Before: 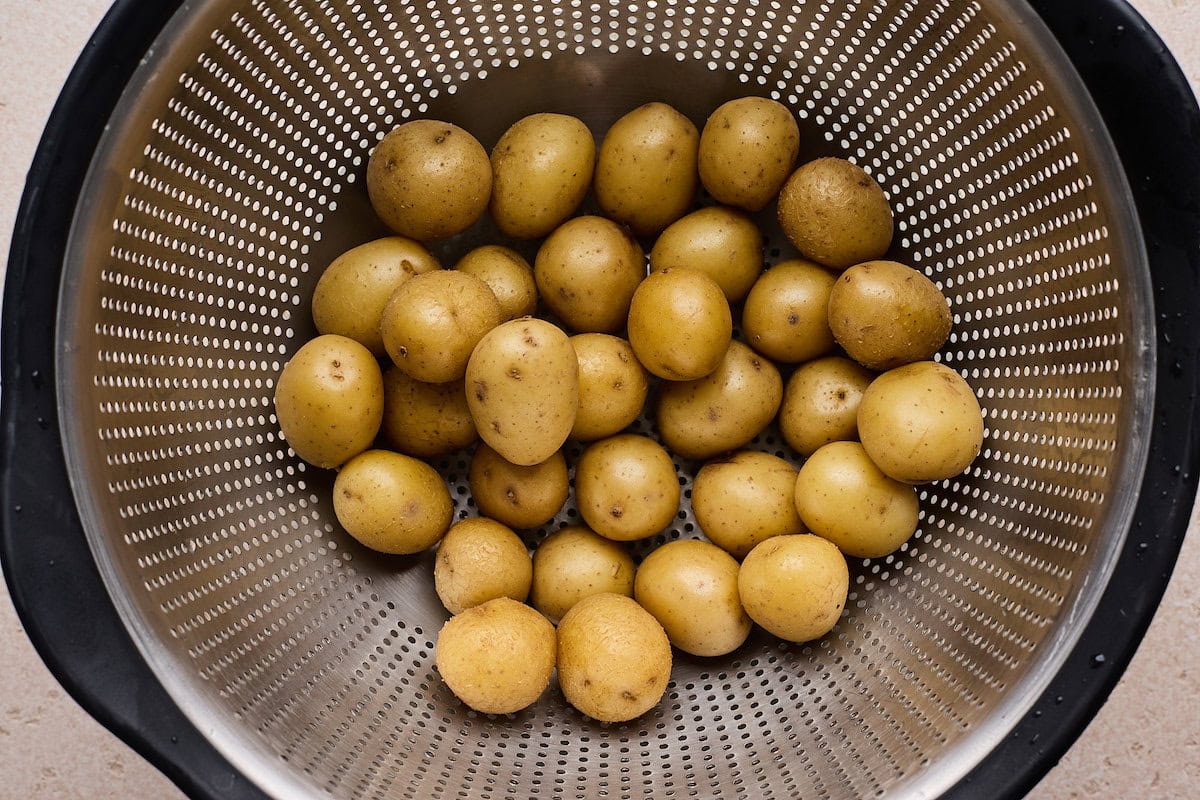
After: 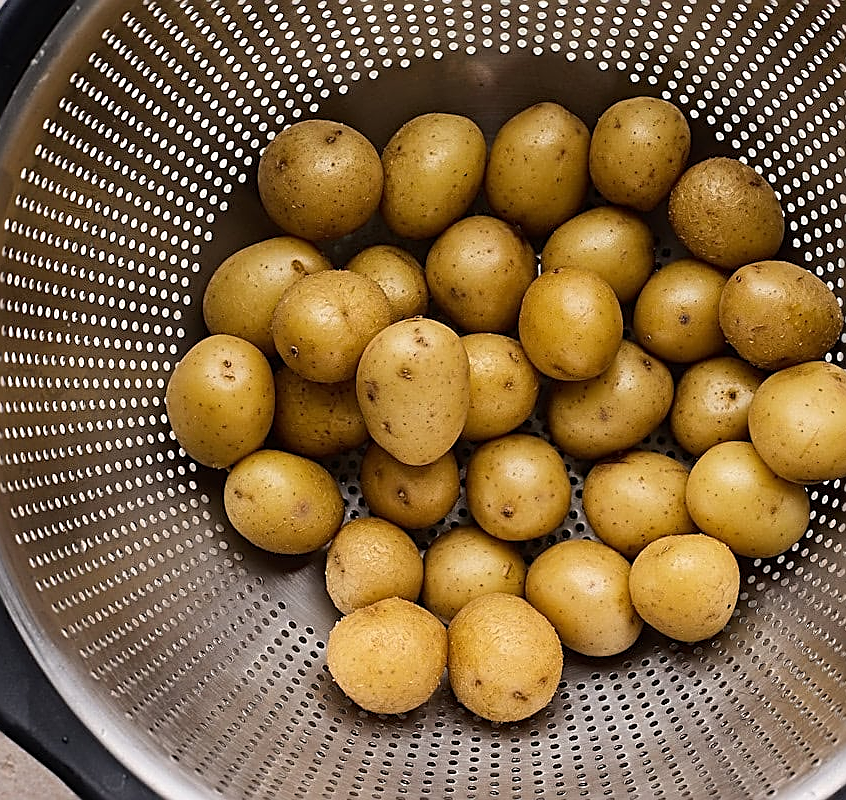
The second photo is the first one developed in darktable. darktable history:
crop and rotate: left 9.084%, right 20.371%
sharpen: amount 0.986
